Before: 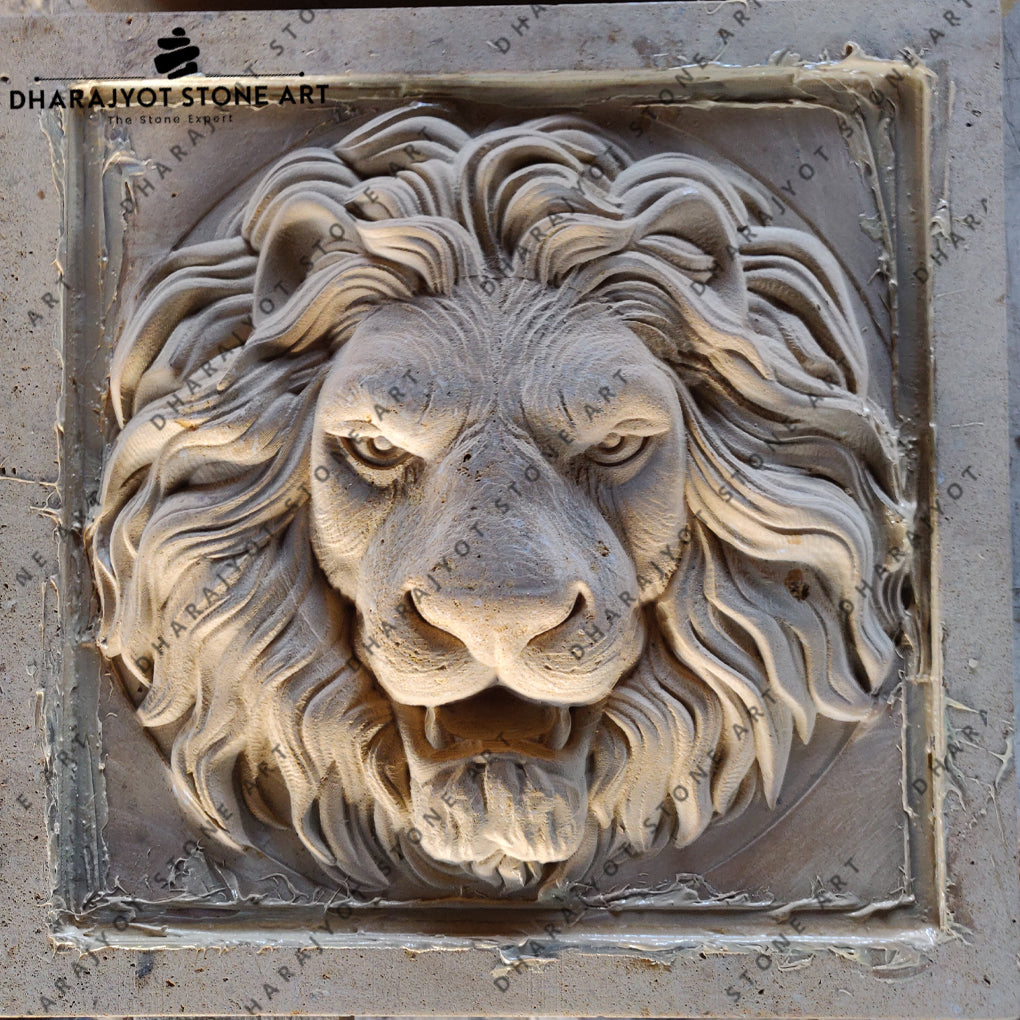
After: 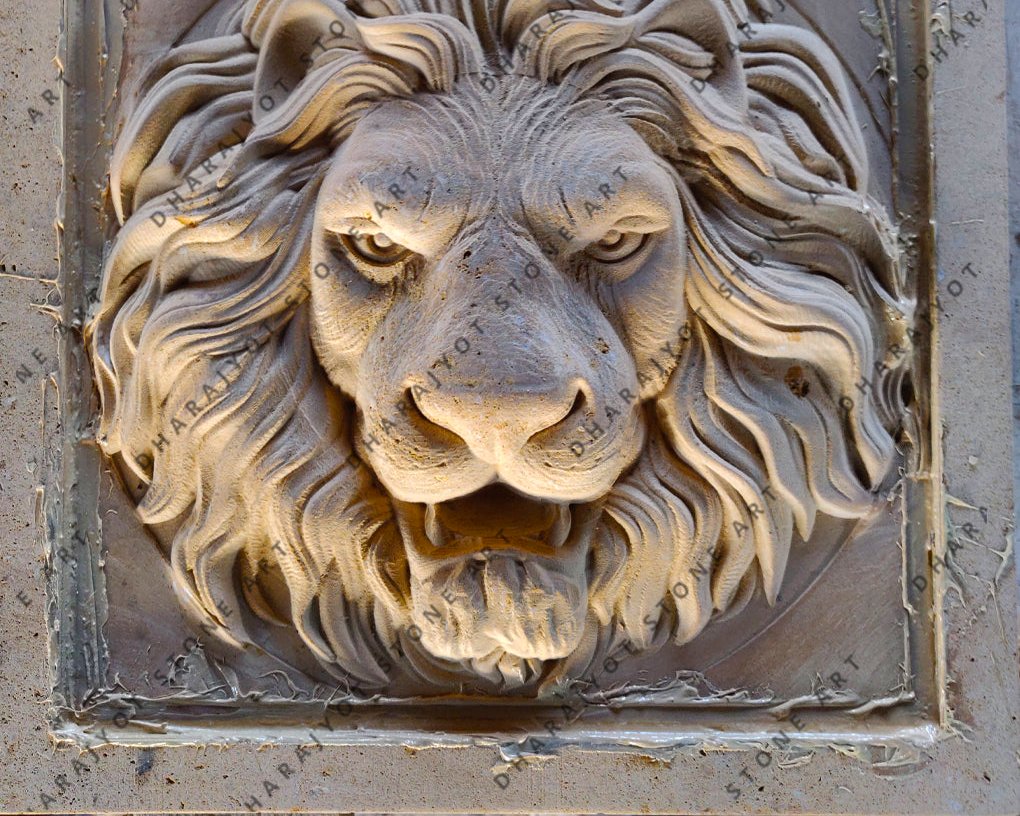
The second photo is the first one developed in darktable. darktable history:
color balance rgb: perceptual saturation grading › global saturation 25%, global vibrance 20%
crop and rotate: top 19.998%
